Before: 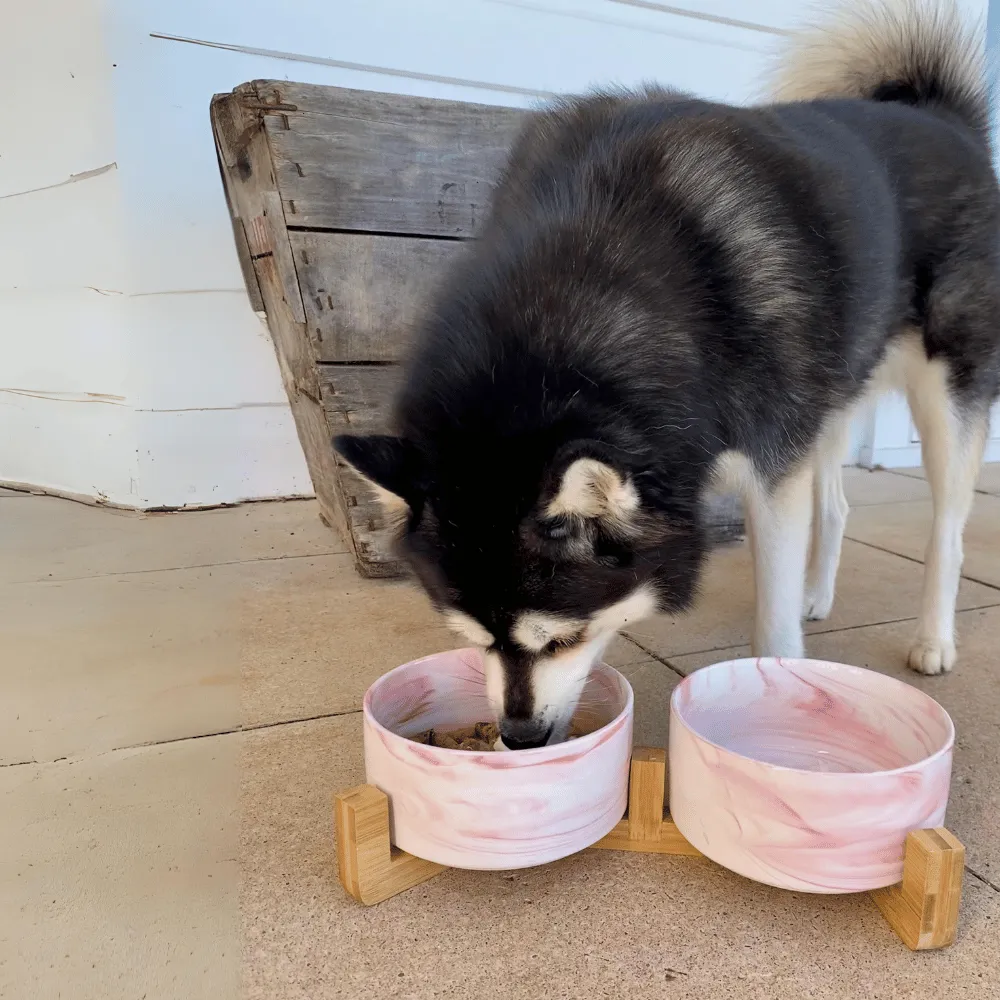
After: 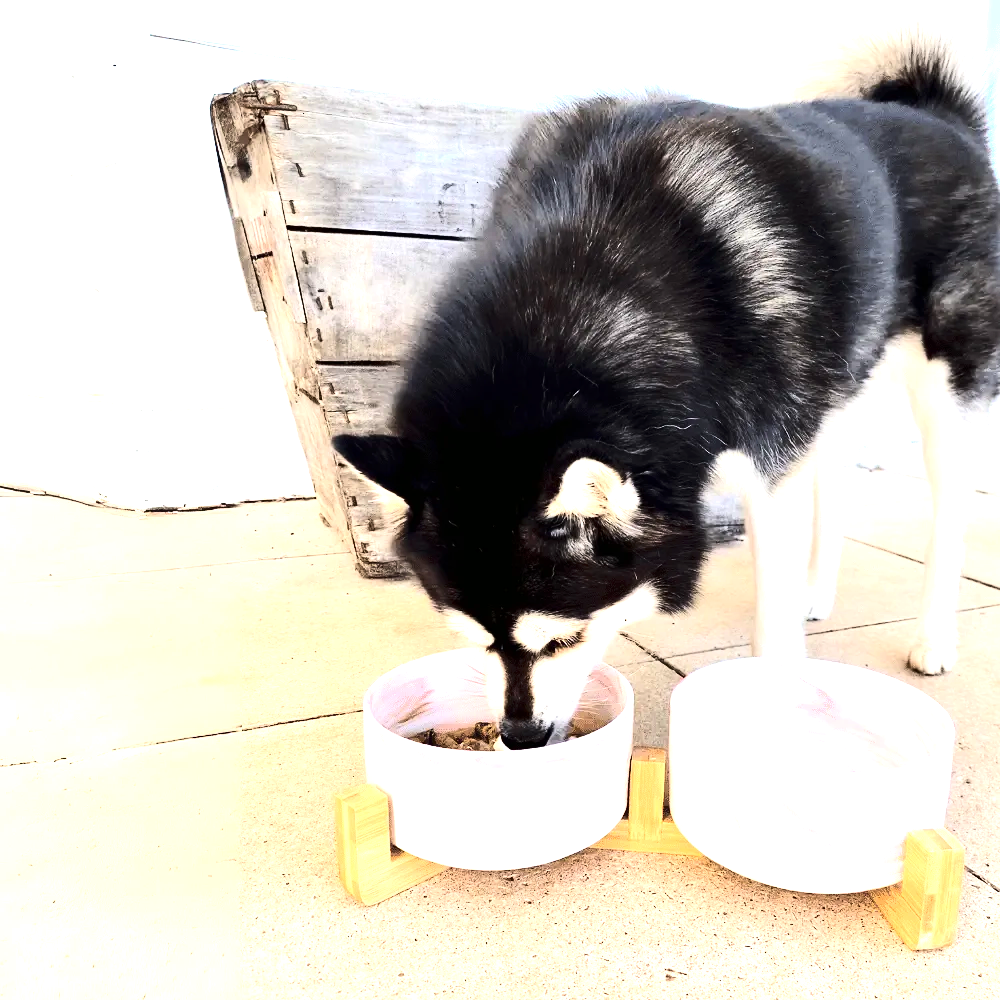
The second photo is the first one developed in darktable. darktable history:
contrast brightness saturation: contrast 0.28
tone equalizer: -8 EV -0.75 EV, -7 EV -0.7 EV, -6 EV -0.6 EV, -5 EV -0.4 EV, -3 EV 0.4 EV, -2 EV 0.6 EV, -1 EV 0.7 EV, +0 EV 0.75 EV, edges refinement/feathering 500, mask exposure compensation -1.57 EV, preserve details no
exposure: black level correction 0, exposure 1.198 EV, compensate exposure bias true, compensate highlight preservation false
